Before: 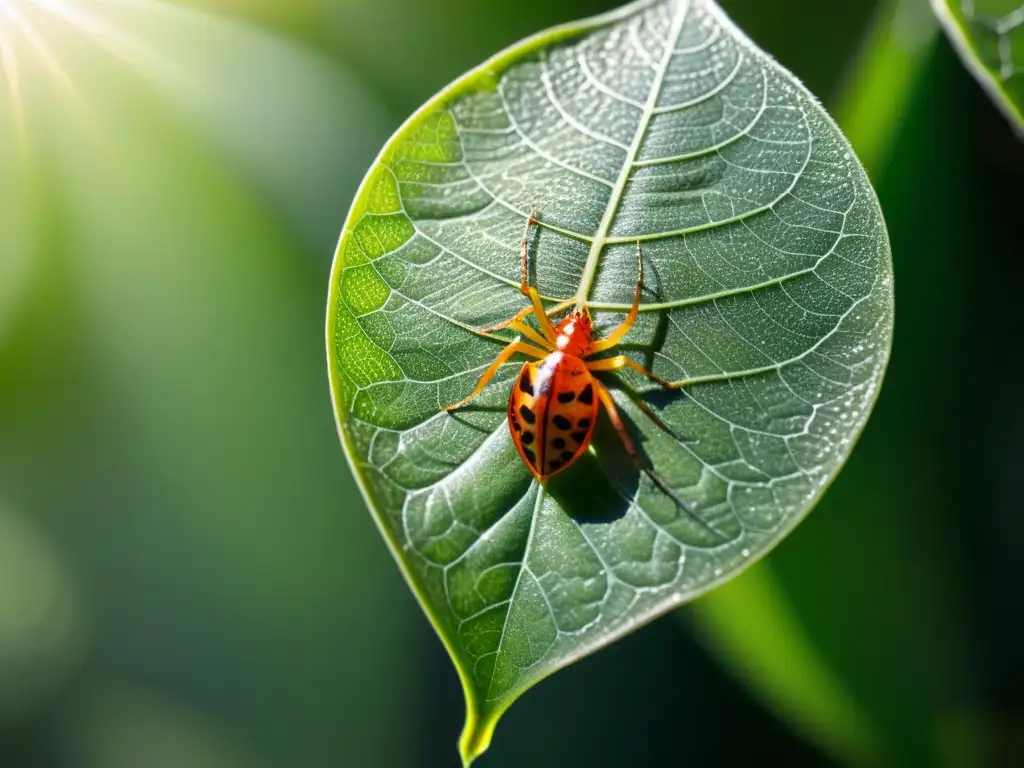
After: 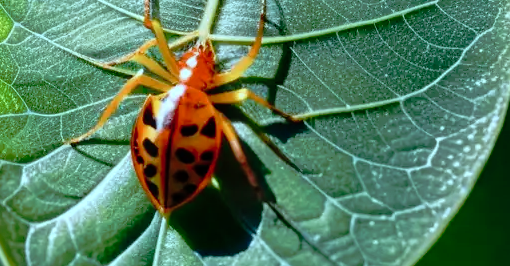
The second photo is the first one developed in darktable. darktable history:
crop: left 36.902%, top 34.776%, right 13.224%, bottom 30.487%
tone curve: curves: ch0 [(0, 0) (0.126, 0.061) (0.362, 0.382) (0.498, 0.498) (0.706, 0.712) (1, 1)]; ch1 [(0, 0) (0.5, 0.505) (0.55, 0.578) (1, 1)]; ch2 [(0, 0) (0.44, 0.424) (0.489, 0.483) (0.537, 0.538) (1, 1)], preserve colors none
color correction: highlights a* -11.49, highlights b* -15.6
